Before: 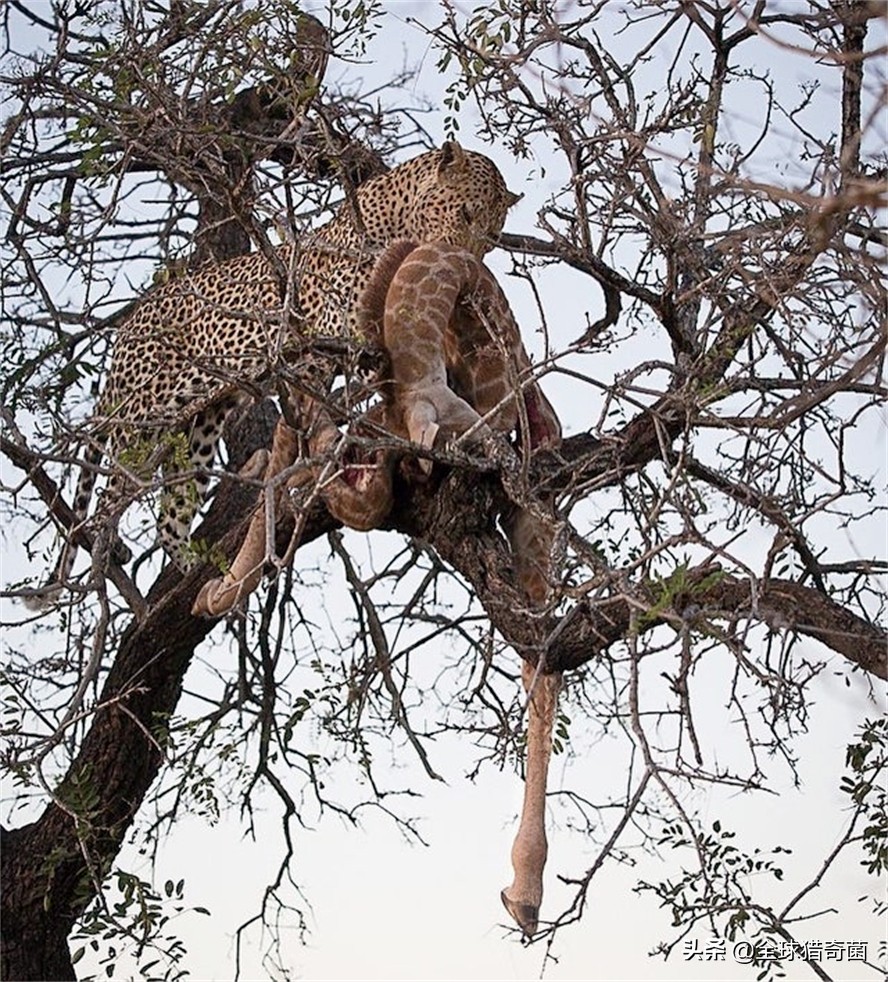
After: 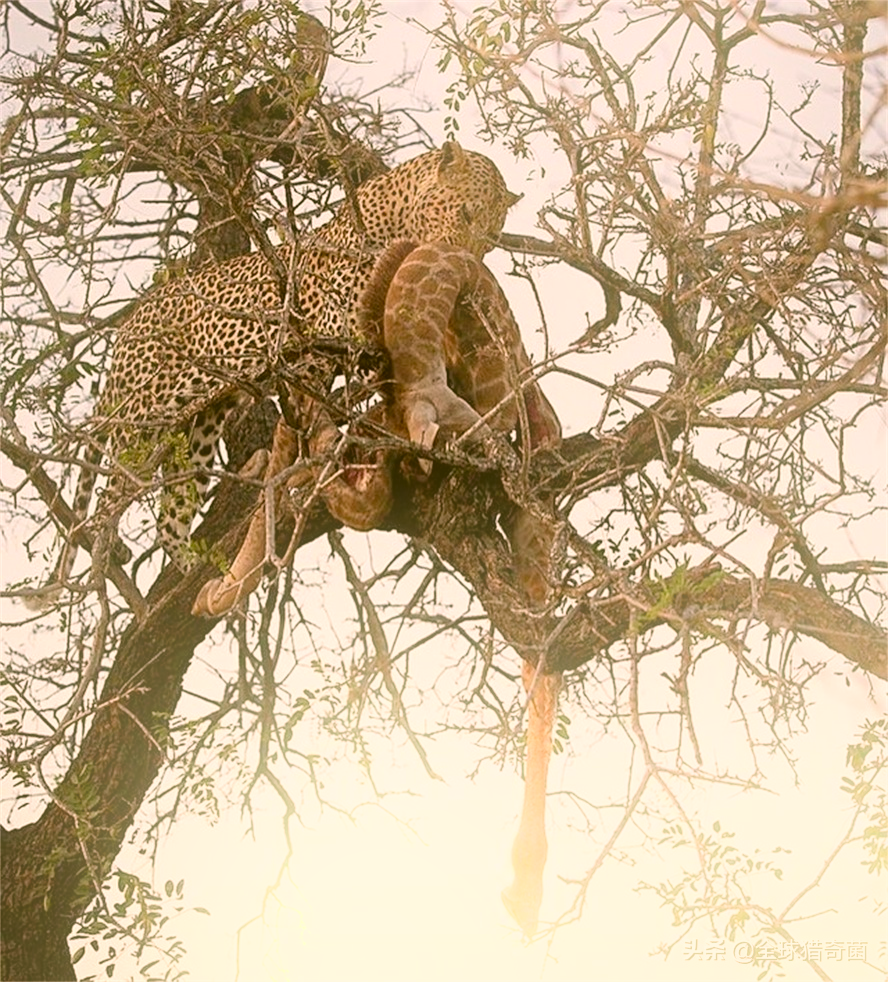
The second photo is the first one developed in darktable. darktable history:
bloom: on, module defaults
color correction: highlights a* 8.98, highlights b* 15.09, shadows a* -0.49, shadows b* 26.52
